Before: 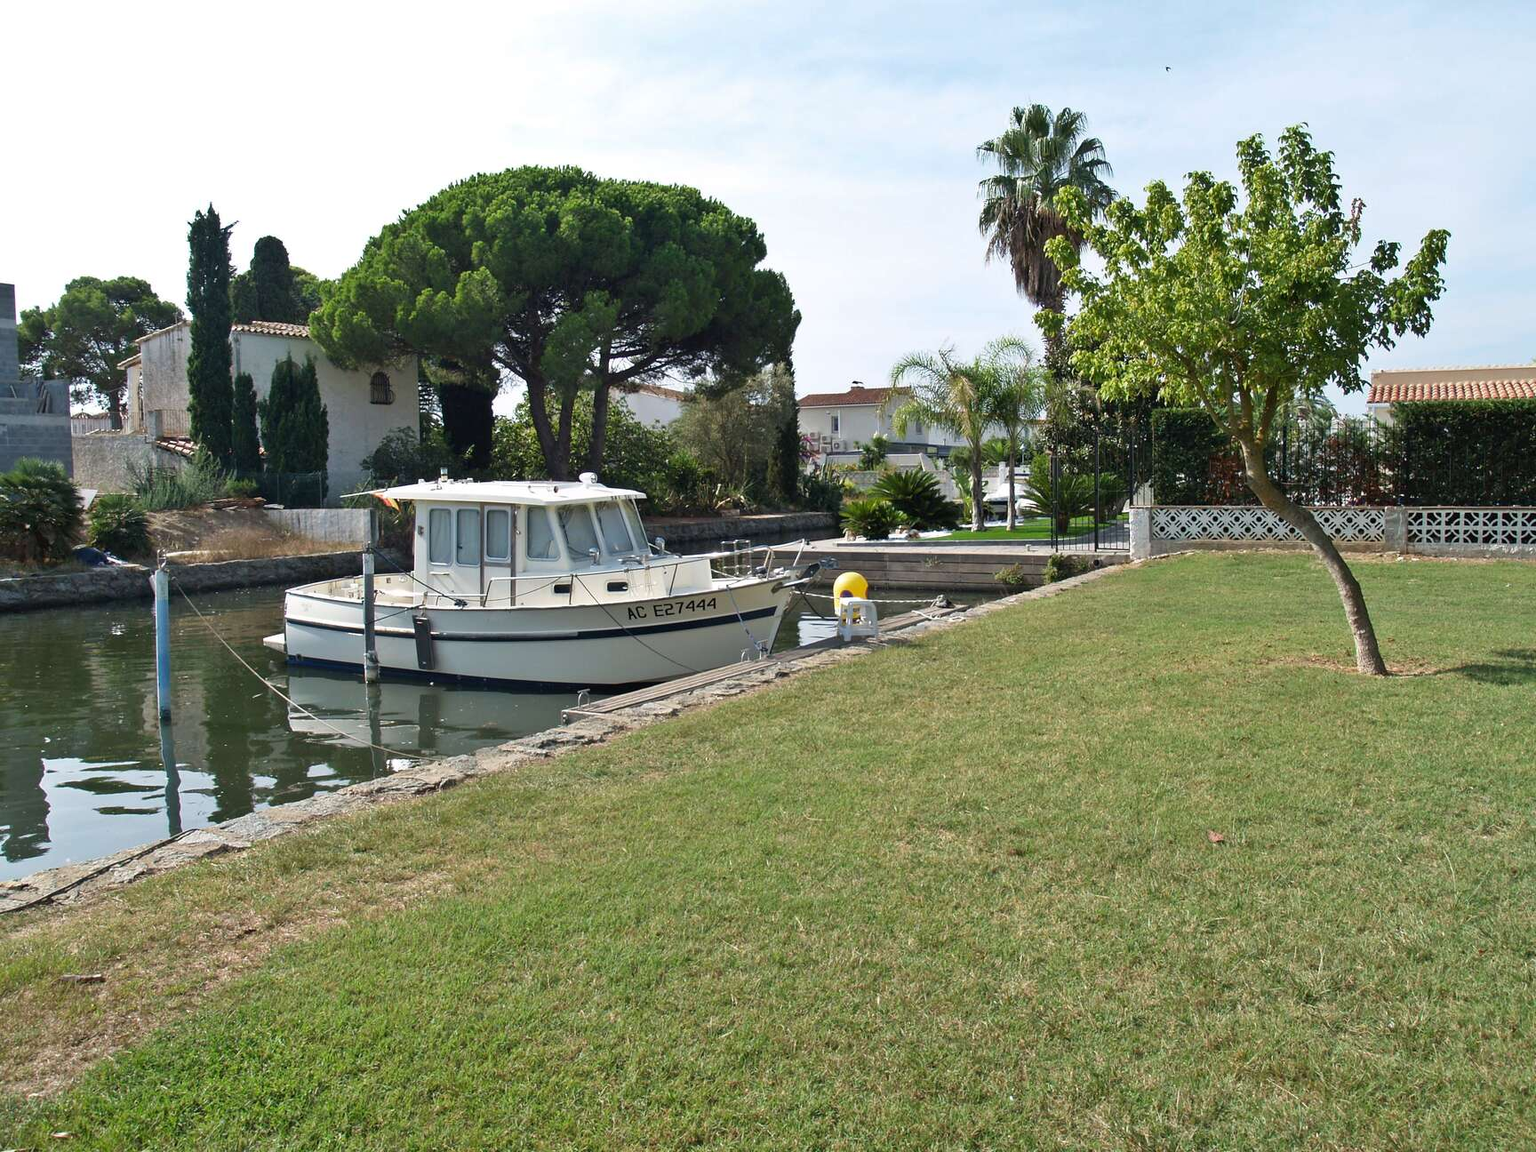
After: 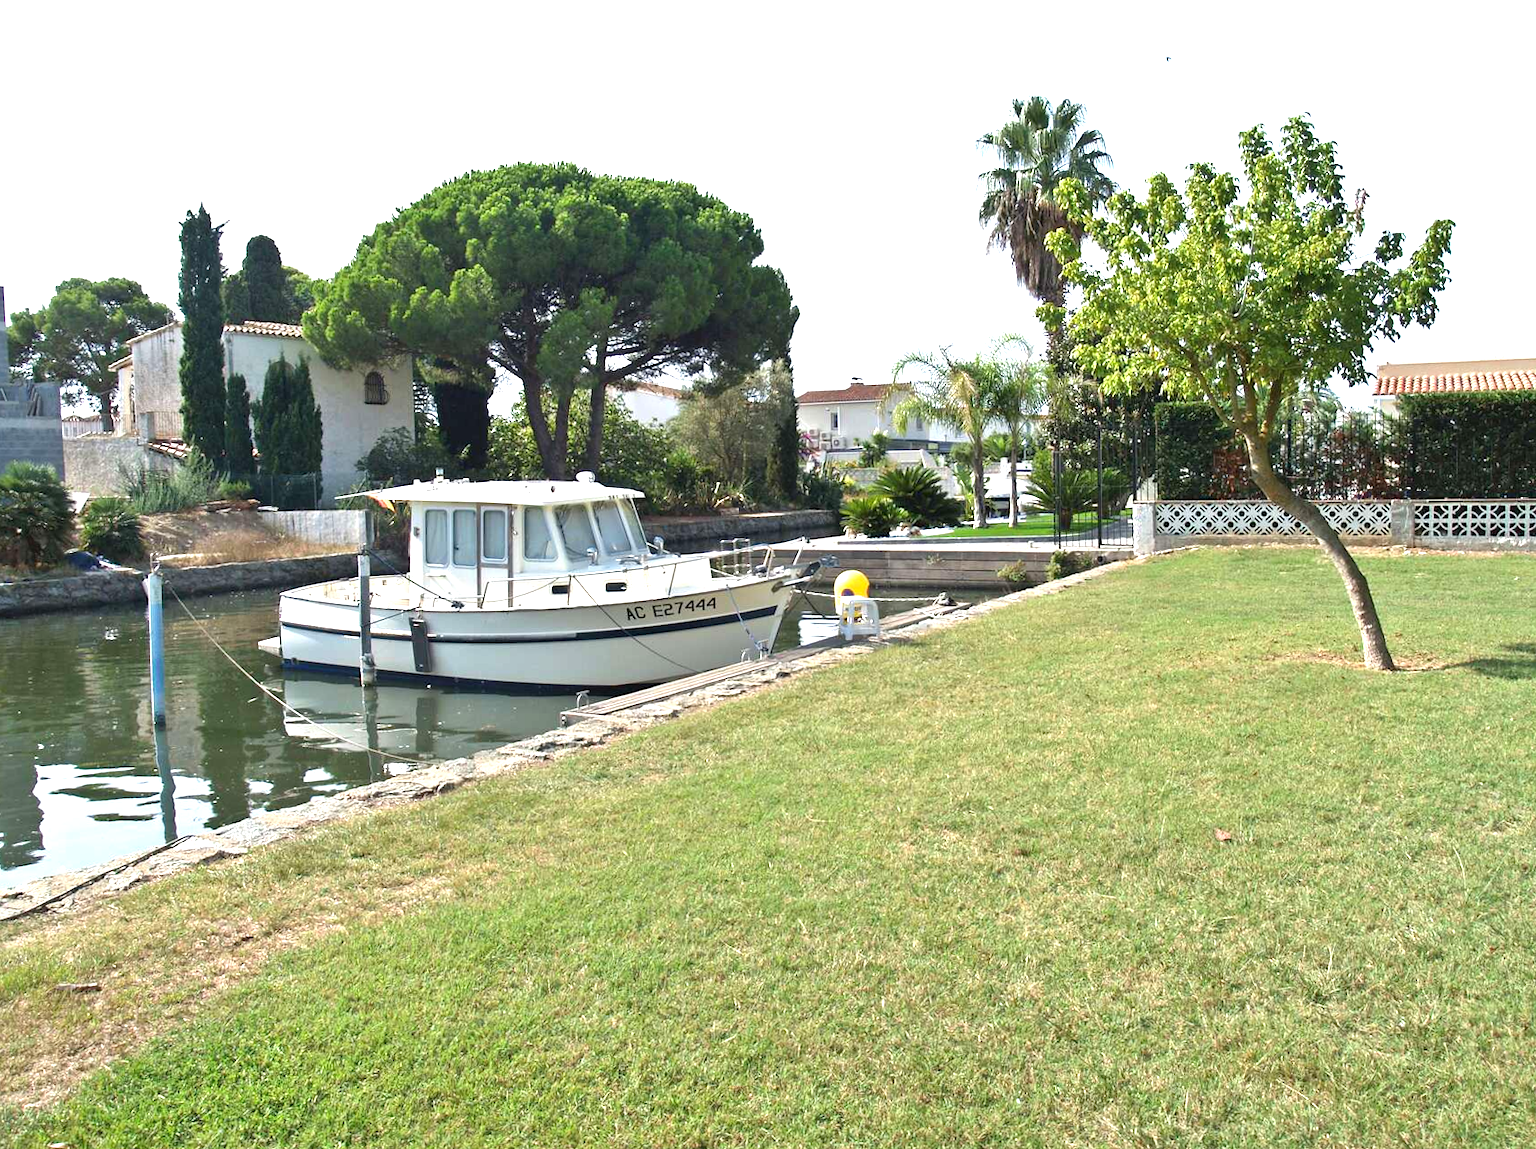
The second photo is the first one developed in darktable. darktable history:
exposure: black level correction 0, exposure 1 EV, compensate exposure bias true, compensate highlight preservation false
rotate and perspective: rotation -0.45°, automatic cropping original format, crop left 0.008, crop right 0.992, crop top 0.012, crop bottom 0.988
